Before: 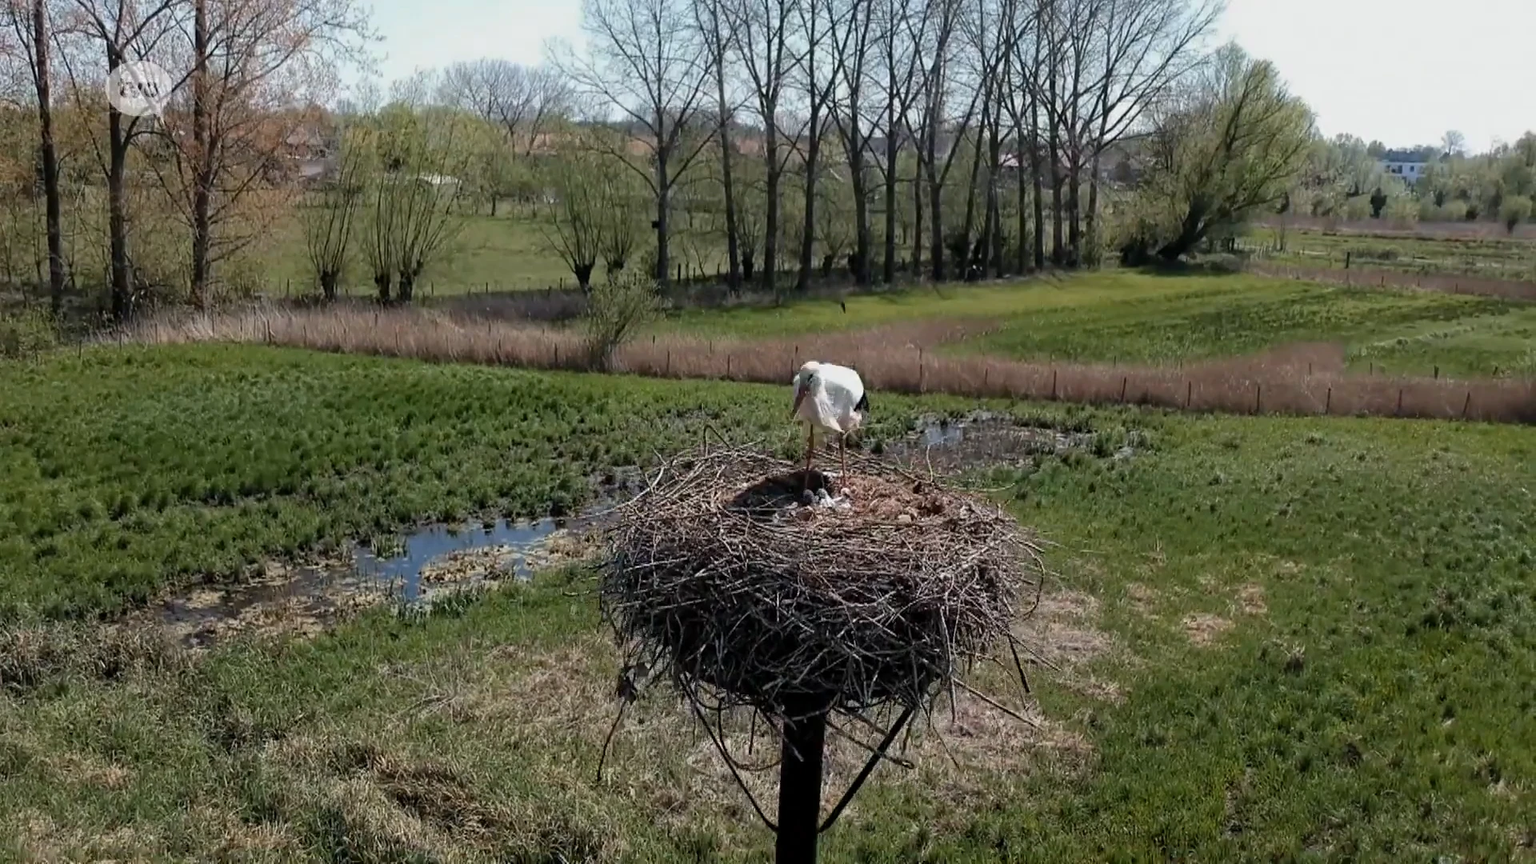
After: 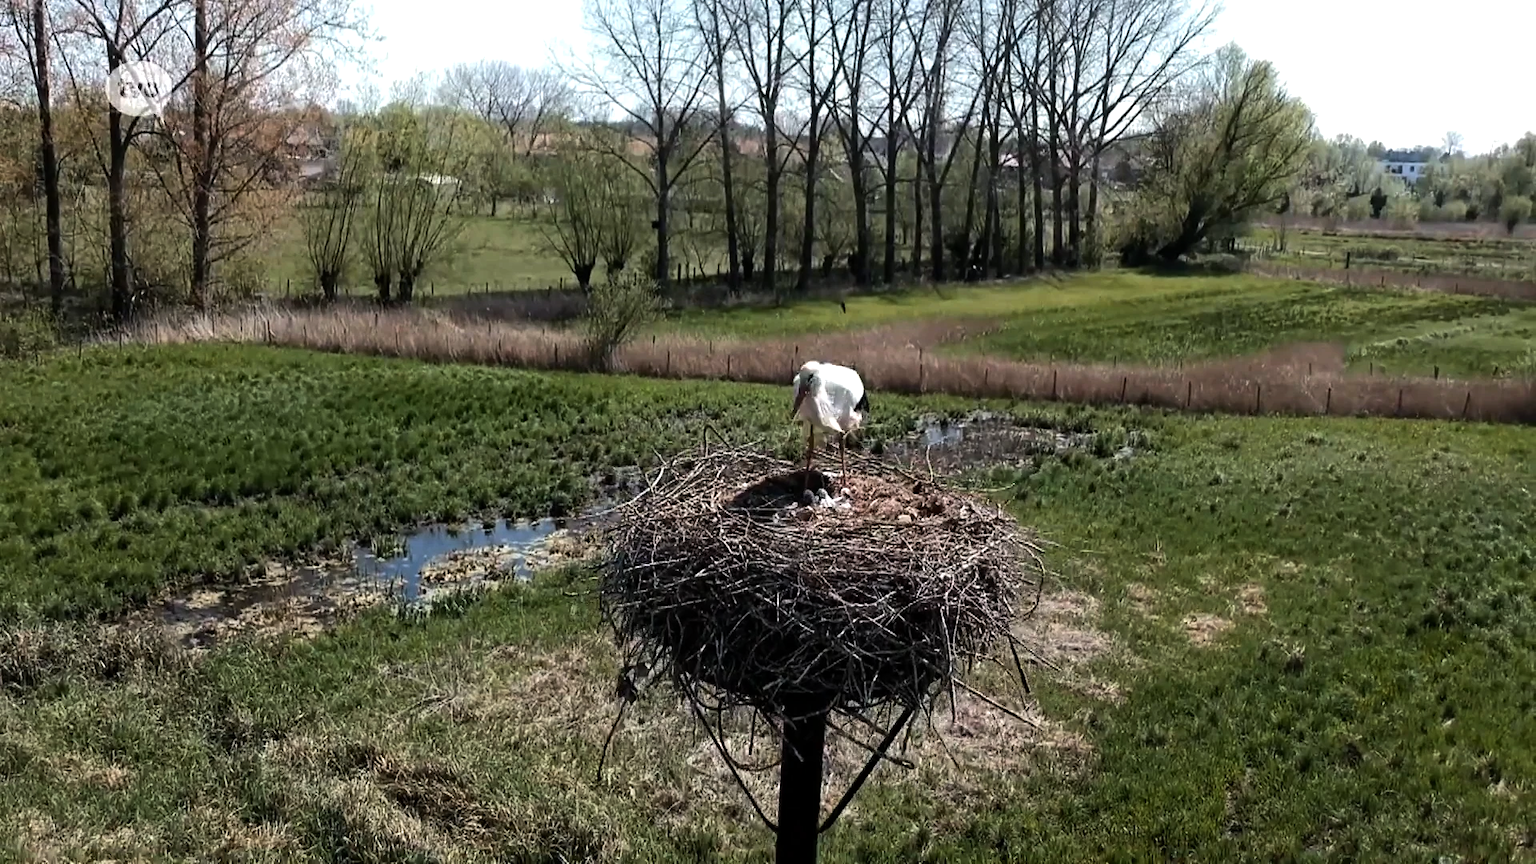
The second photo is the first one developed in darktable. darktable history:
color balance: mode lift, gamma, gain (sRGB)
tone equalizer: -8 EV -0.75 EV, -7 EV -0.7 EV, -6 EV -0.6 EV, -5 EV -0.4 EV, -3 EV 0.4 EV, -2 EV 0.6 EV, -1 EV 0.7 EV, +0 EV 0.75 EV, edges refinement/feathering 500, mask exposure compensation -1.57 EV, preserve details no
